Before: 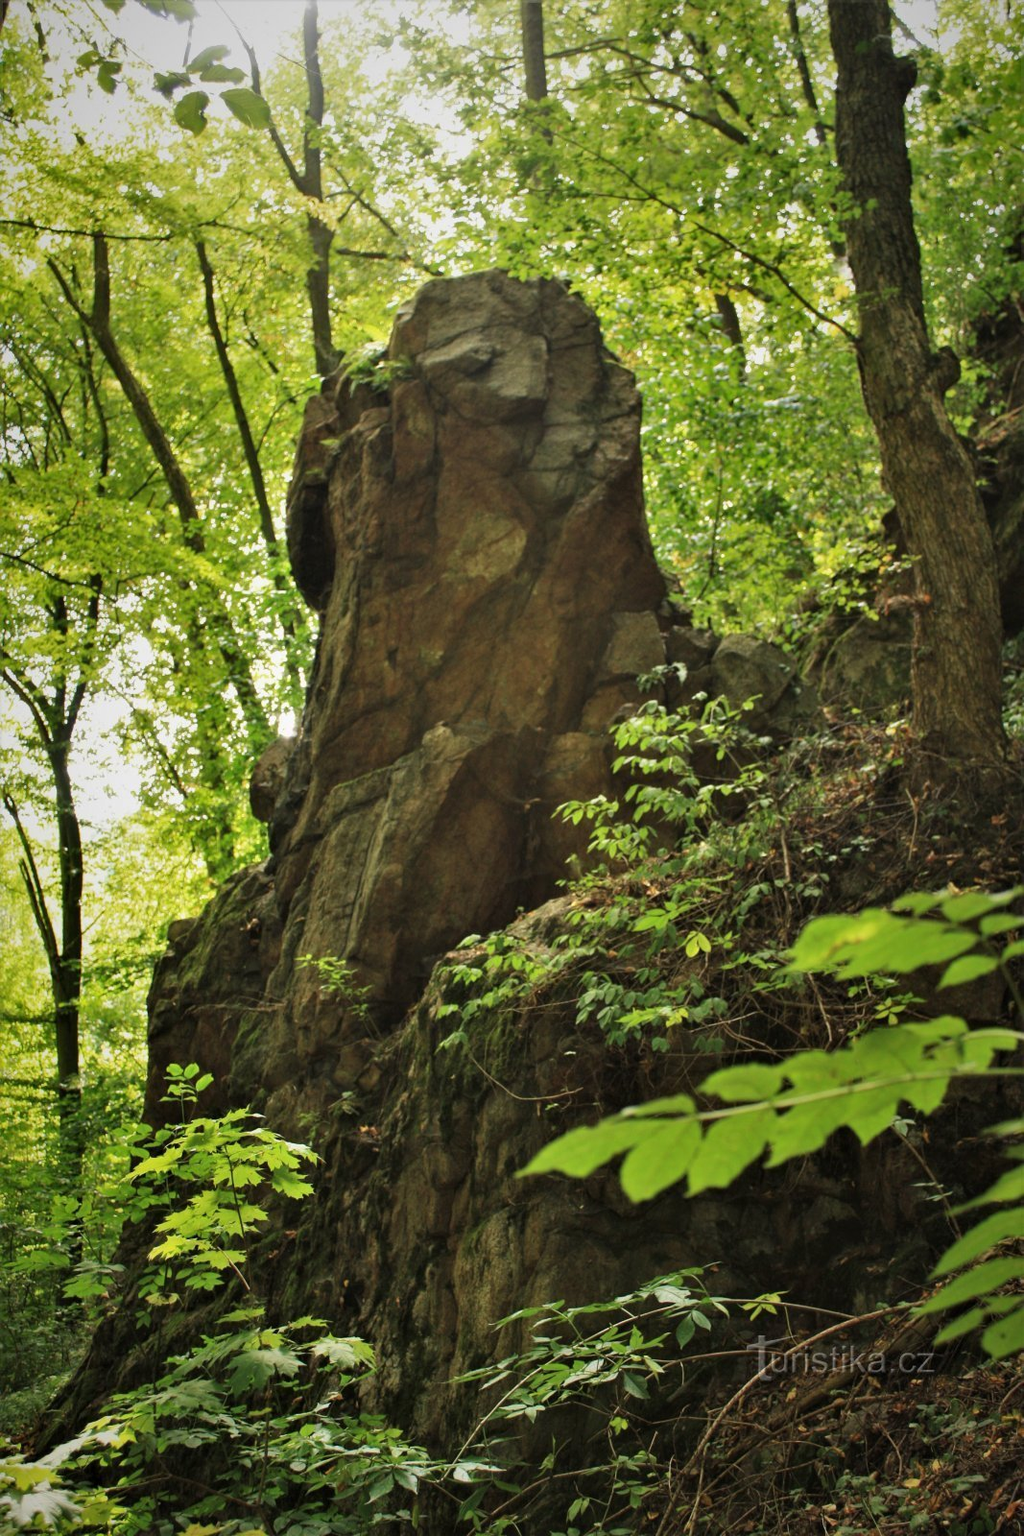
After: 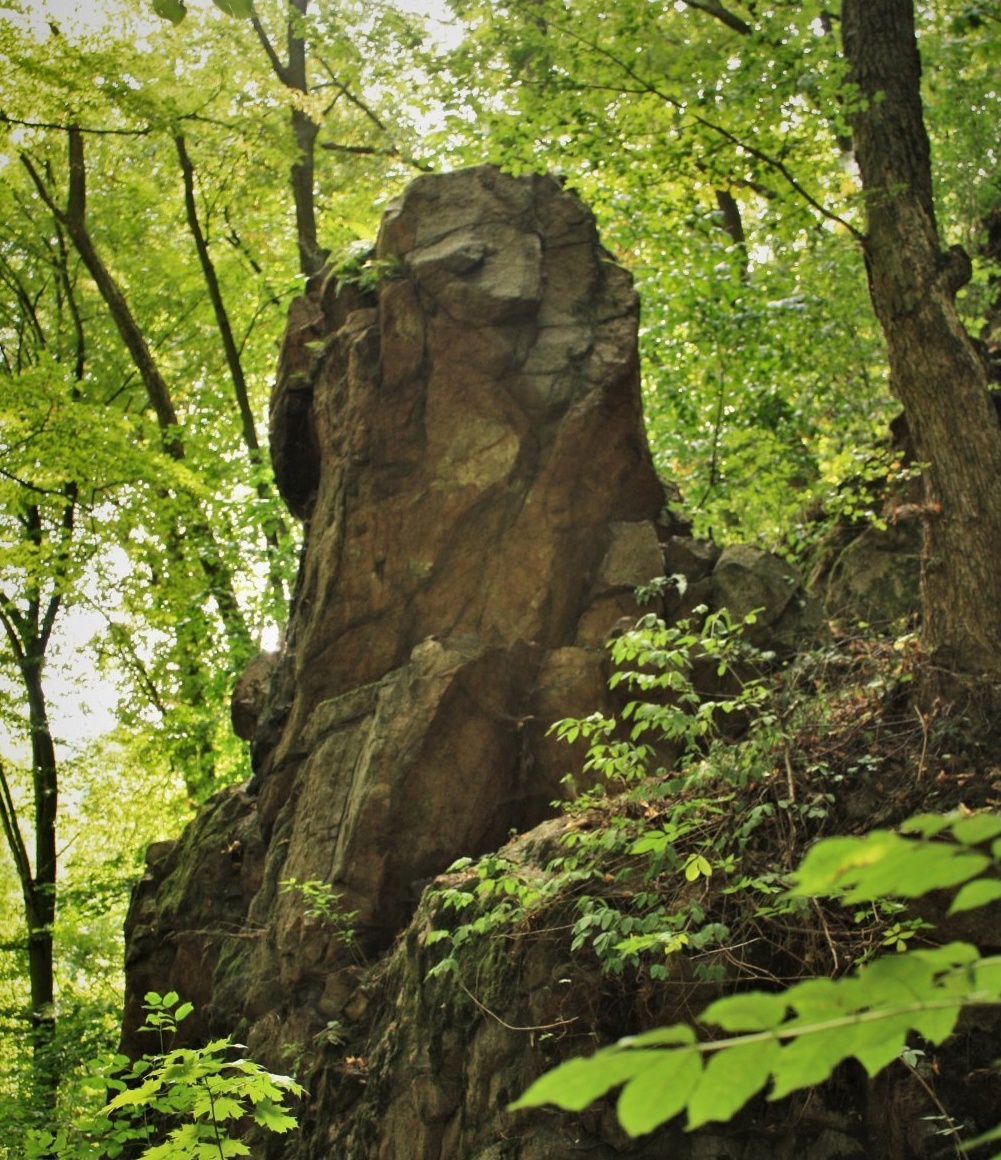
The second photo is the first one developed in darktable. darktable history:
shadows and highlights: shadows 37.27, highlights -28.18, soften with gaussian
crop: left 2.737%, top 7.287%, right 3.421%, bottom 20.179%
